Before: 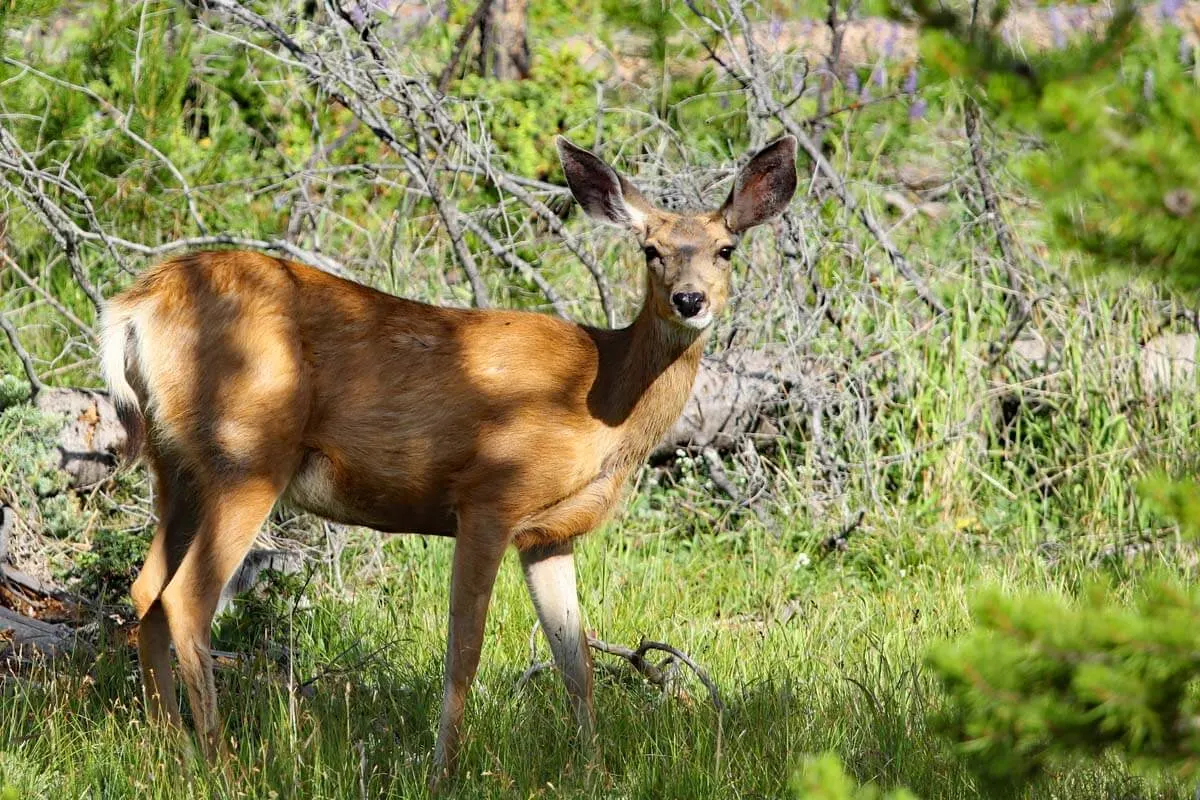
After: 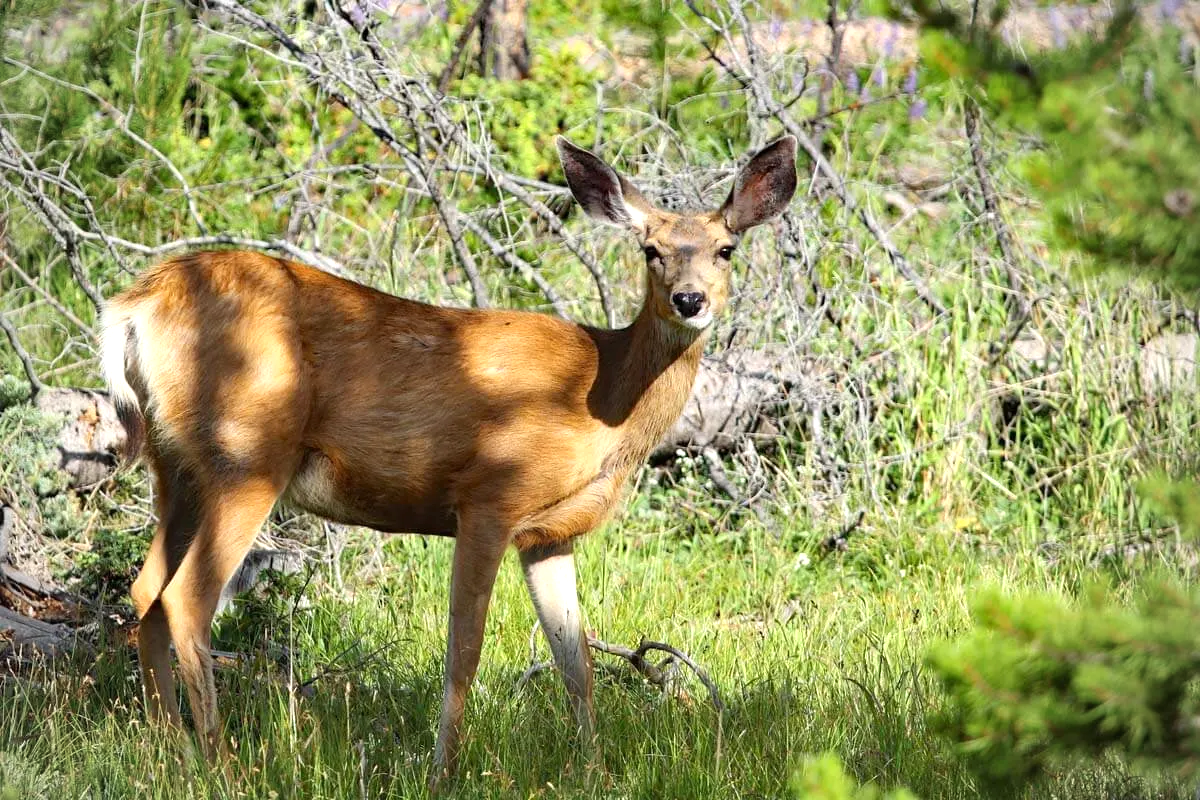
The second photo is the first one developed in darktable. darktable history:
vignetting: fall-off radius 60.92%
exposure: exposure 0.376 EV, compensate highlight preservation false
